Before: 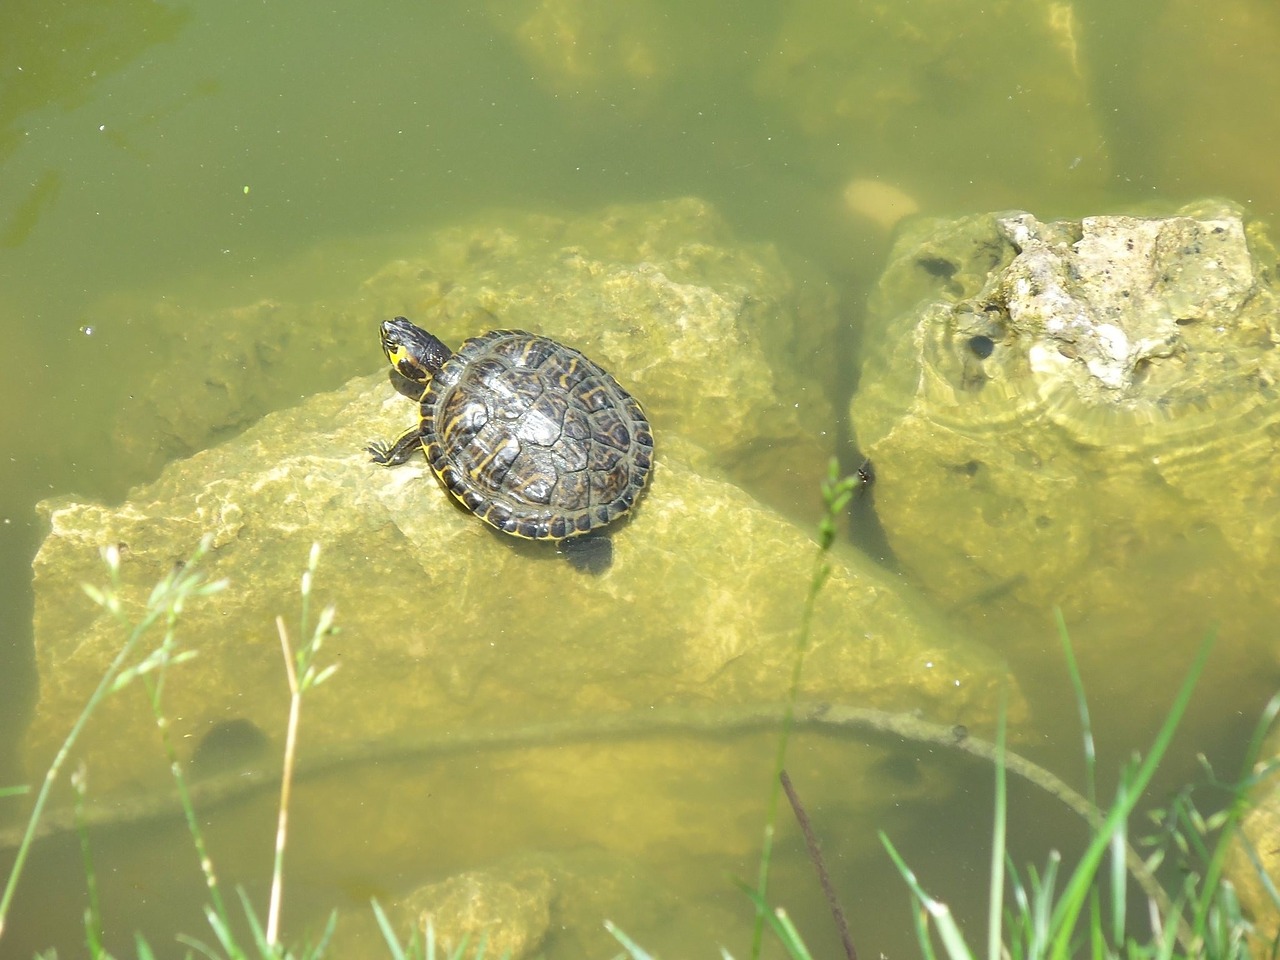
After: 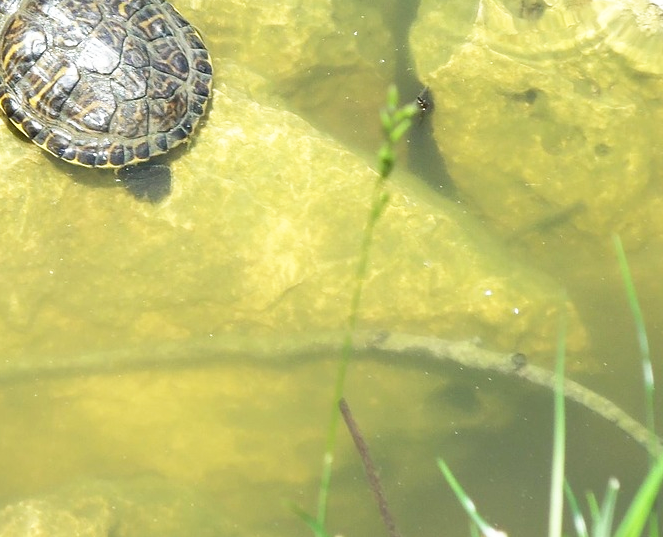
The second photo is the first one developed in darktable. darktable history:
base curve: curves: ch0 [(0, 0) (0.688, 0.865) (1, 1)], preserve colors none
crop: left 34.479%, top 38.822%, right 13.718%, bottom 5.172%
